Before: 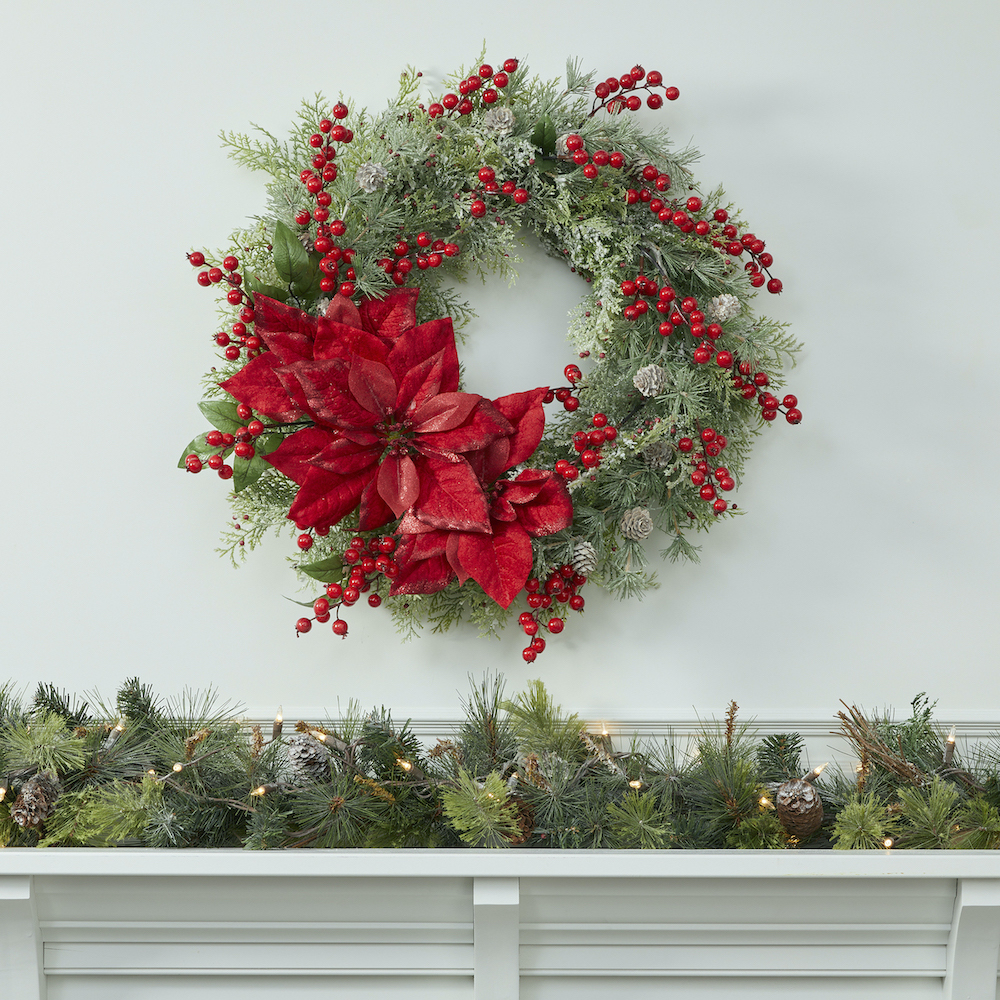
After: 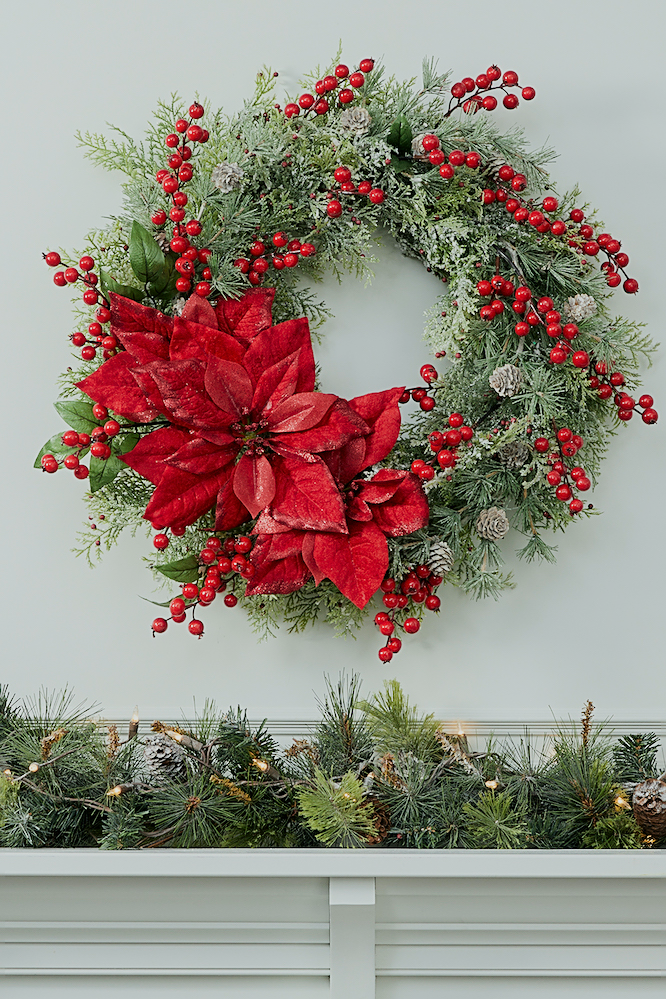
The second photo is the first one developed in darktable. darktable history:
crop and rotate: left 14.436%, right 18.898%
shadows and highlights: radius 93.07, shadows -14.46, white point adjustment 0.23, highlights 31.48, compress 48.23%, highlights color adjustment 52.79%, soften with gaussian
sharpen: on, module defaults
filmic rgb: black relative exposure -7.65 EV, white relative exposure 4.56 EV, hardness 3.61, contrast 1.05
